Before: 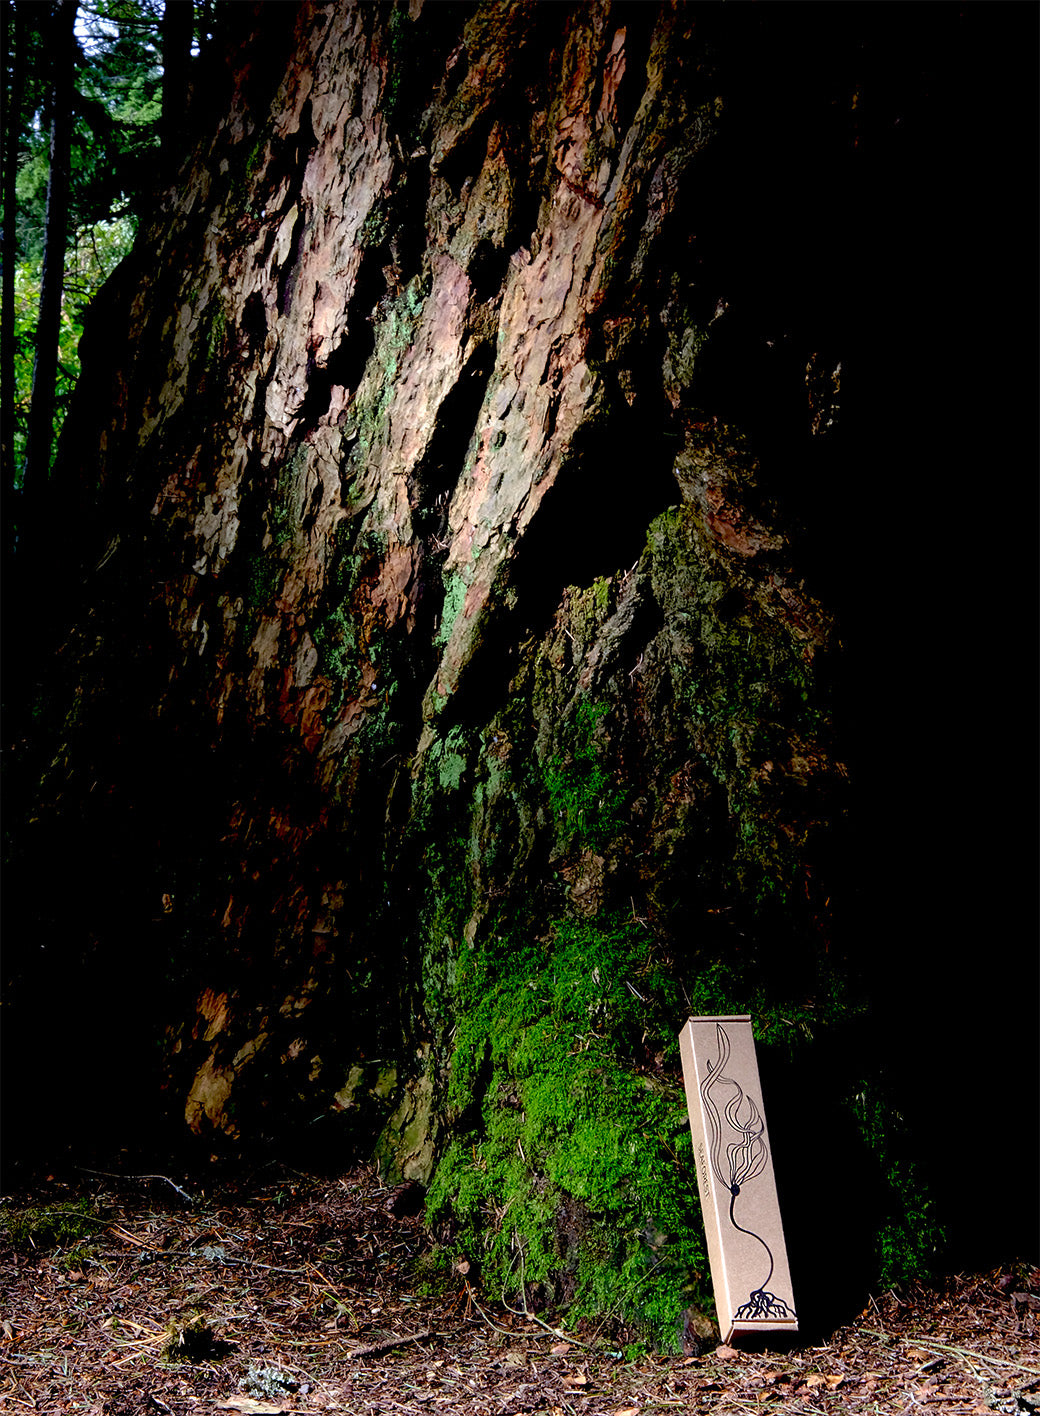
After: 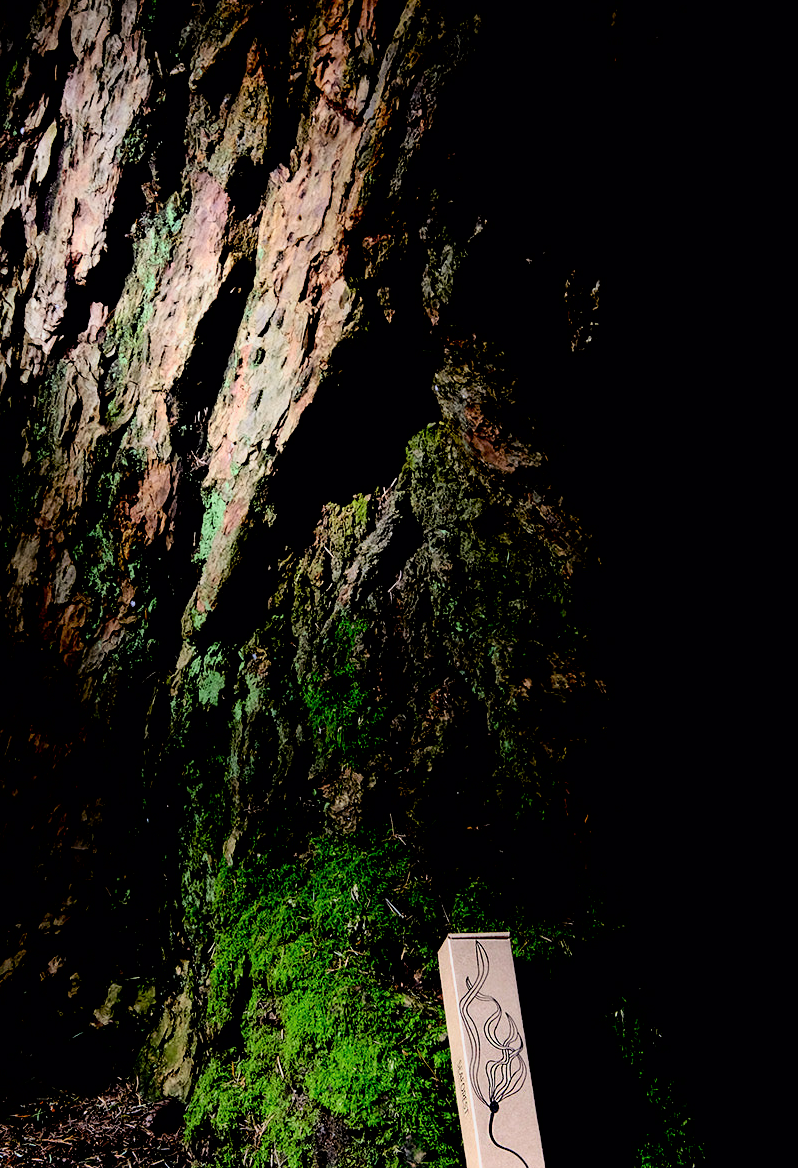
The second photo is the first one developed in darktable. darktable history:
crop: left 23.265%, top 5.926%, bottom 11.56%
tone equalizer: -8 EV -0.398 EV, -7 EV -0.389 EV, -6 EV -0.362 EV, -5 EV -0.19 EV, -3 EV 0.24 EV, -2 EV 0.329 EV, -1 EV 0.405 EV, +0 EV 0.415 EV, smoothing 1
filmic rgb: black relative exposure -5.01 EV, white relative exposure 3.97 EV, hardness 2.88, contrast 1.194, color science v6 (2022)
